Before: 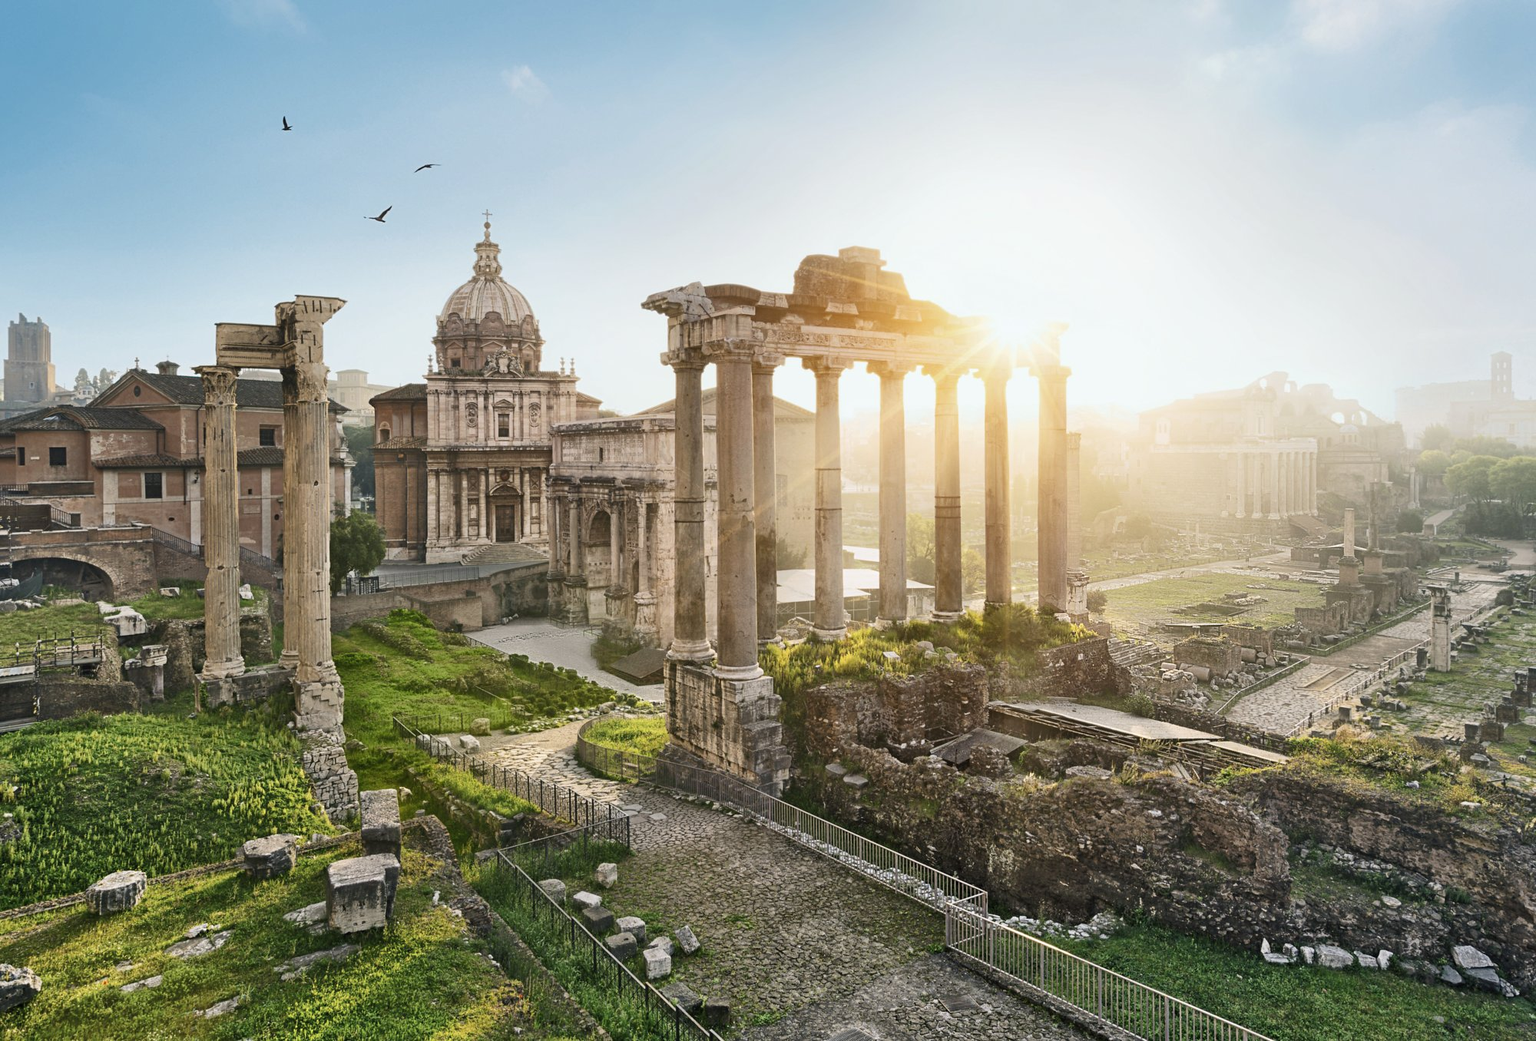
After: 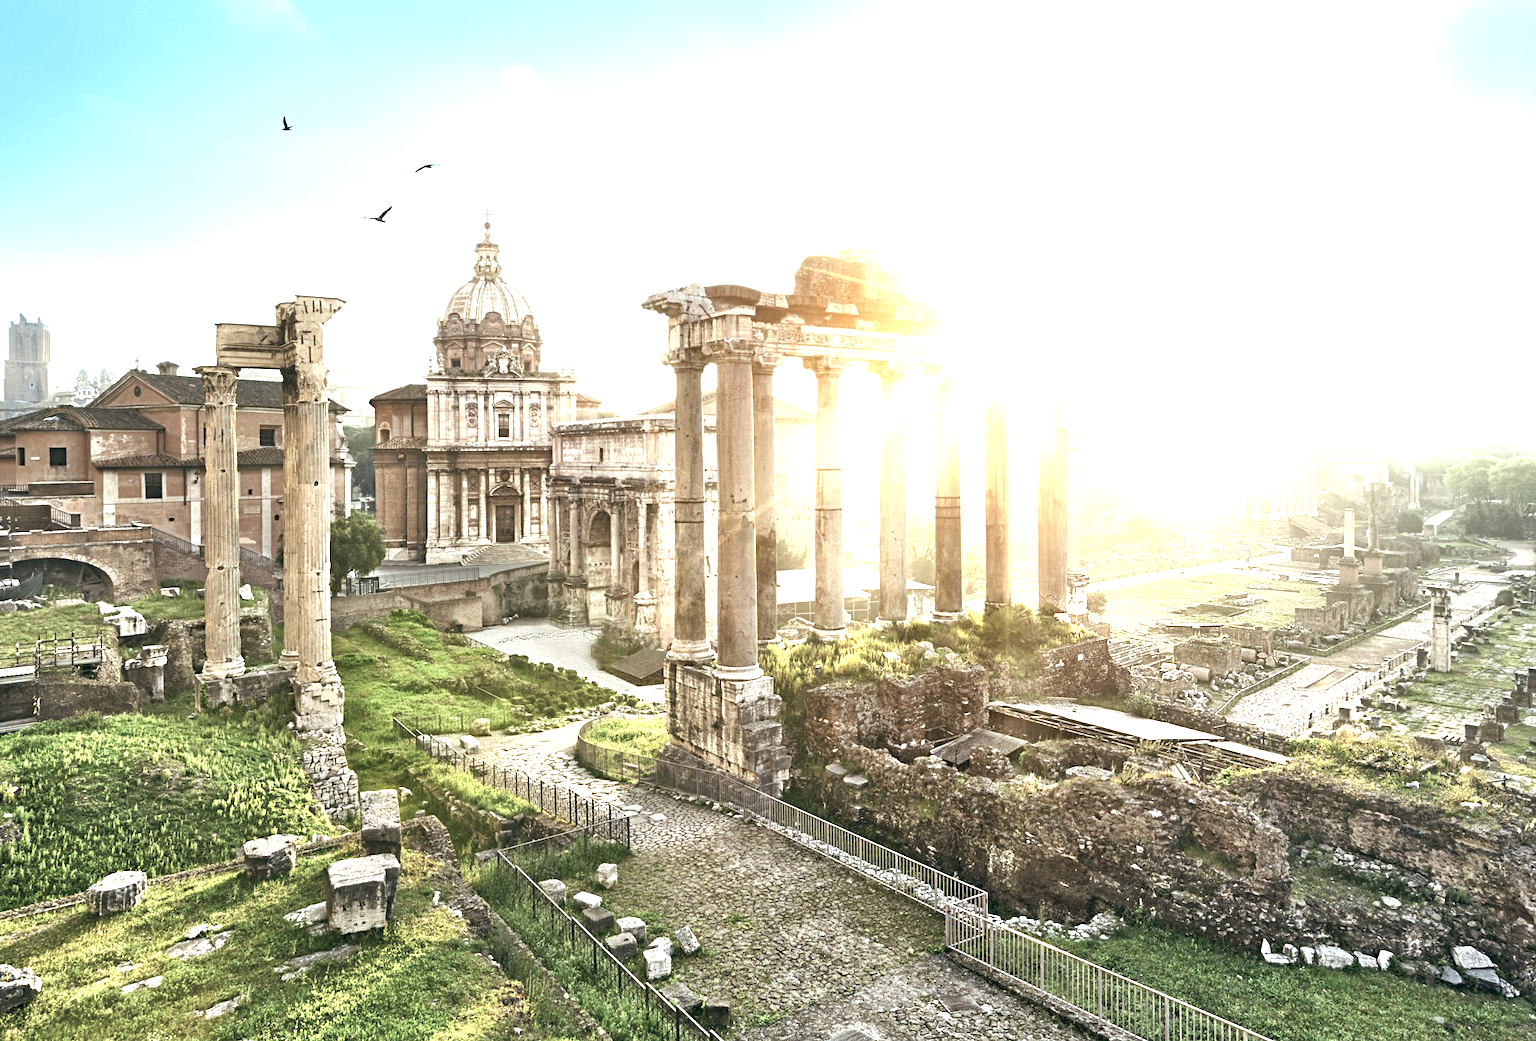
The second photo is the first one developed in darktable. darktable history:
haze removal: compatibility mode true, adaptive false
color balance: lift [1, 0.994, 1.002, 1.006], gamma [0.957, 1.081, 1.016, 0.919], gain [0.97, 0.972, 1.01, 1.028], input saturation 91.06%, output saturation 79.8%
exposure: black level correction 0, exposure 1.45 EV, compensate exposure bias true, compensate highlight preservation false
